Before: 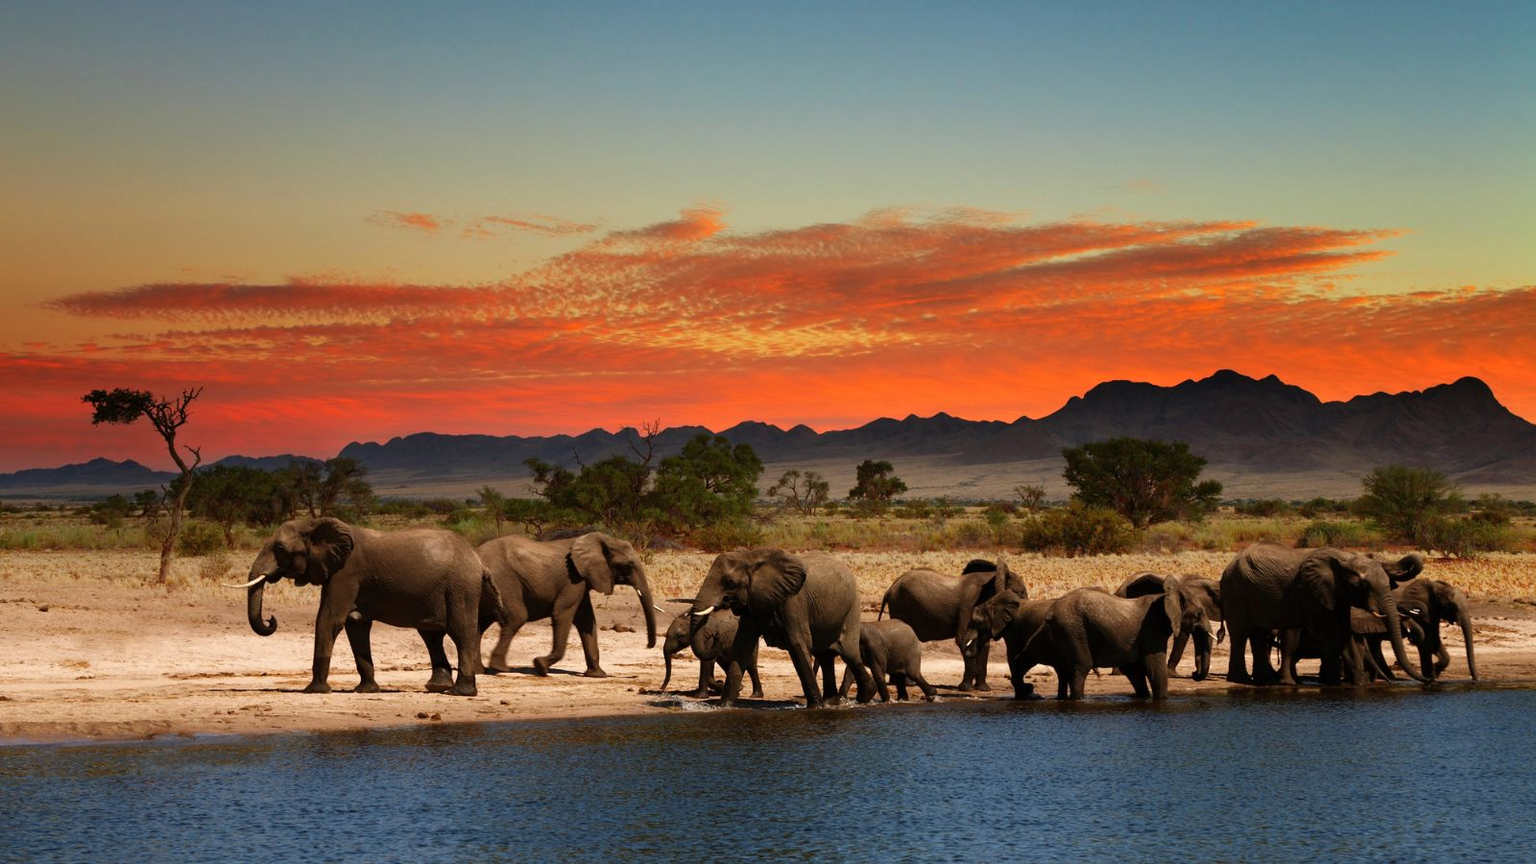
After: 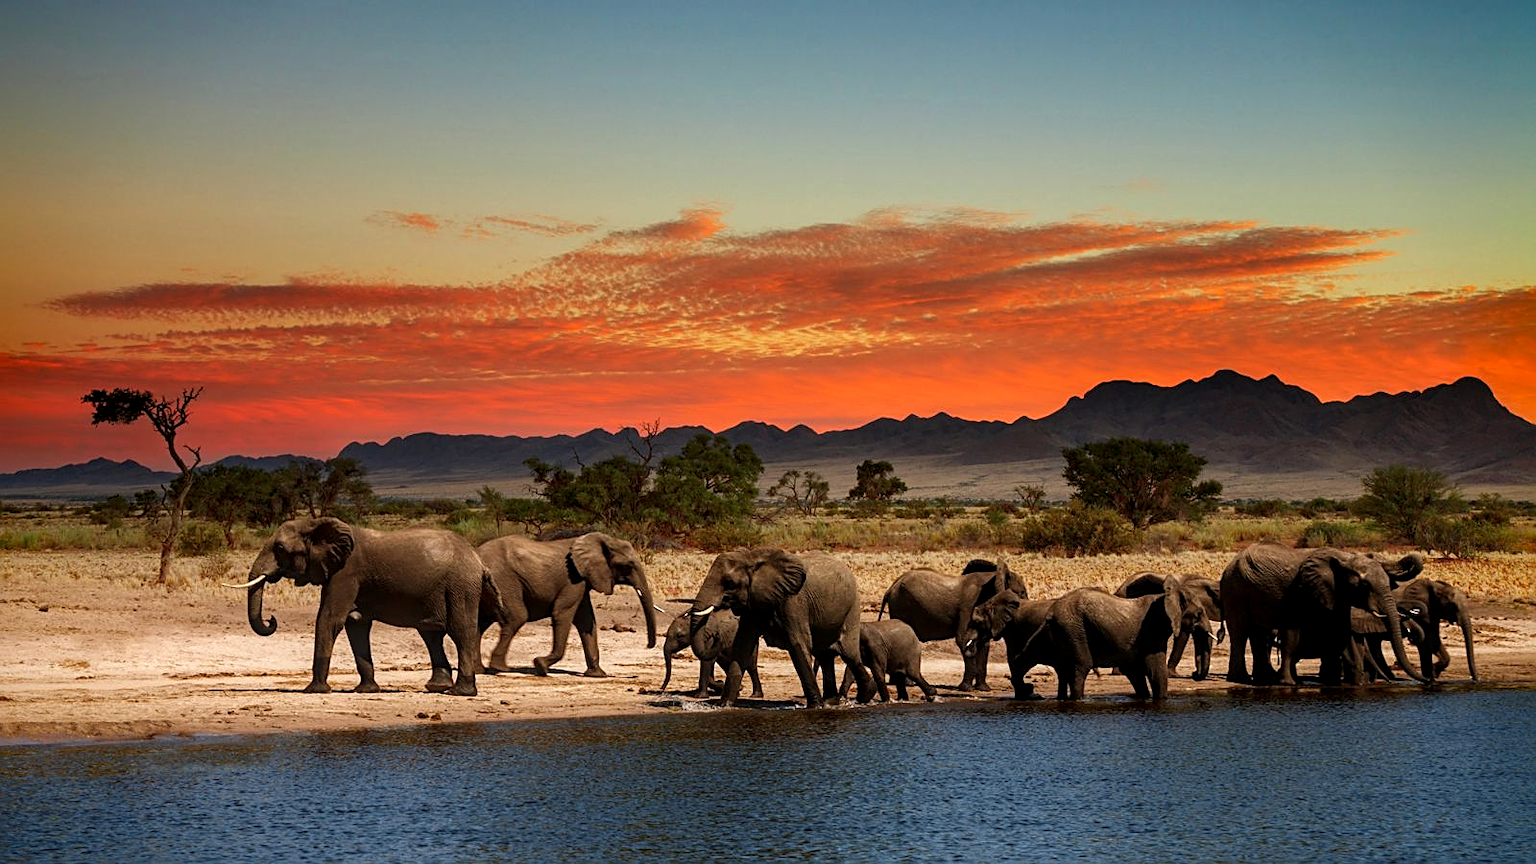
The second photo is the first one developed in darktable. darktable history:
sharpen: on, module defaults
vignetting: fall-off start 88.53%, fall-off radius 44.2%, saturation 0.376, width/height ratio 1.161
local contrast: on, module defaults
